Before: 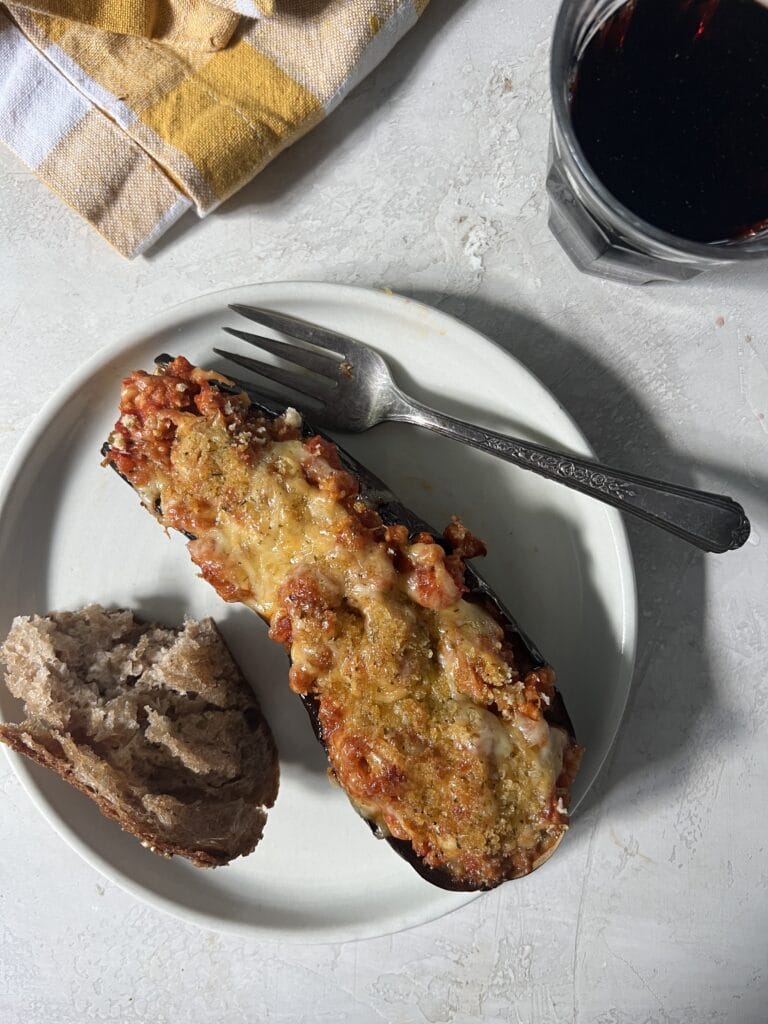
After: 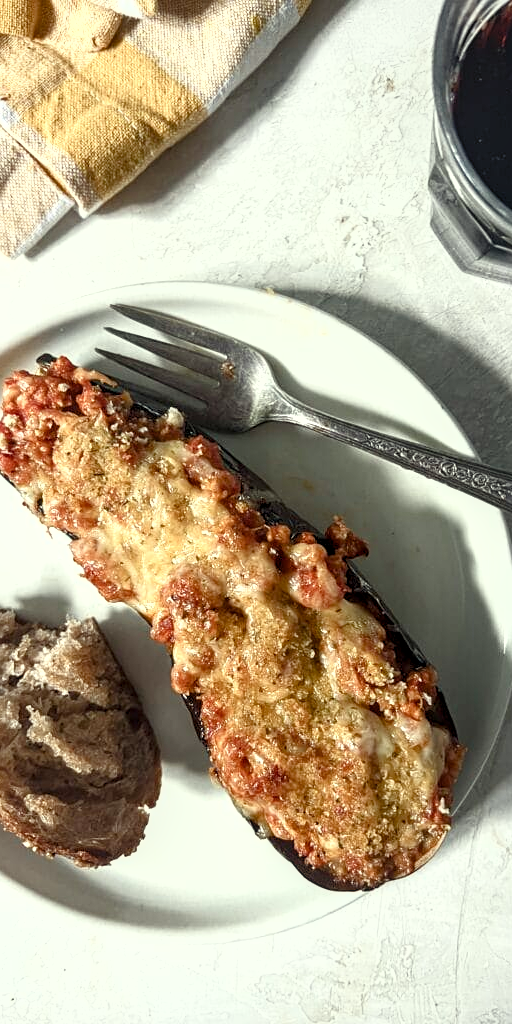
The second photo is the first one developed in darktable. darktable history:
crop and rotate: left 15.4%, right 17.899%
levels: levels [0.016, 0.492, 0.969]
shadows and highlights: shadows -1.85, highlights 38.99
exposure: black level correction 0, exposure 0.499 EV, compensate highlight preservation false
color correction: highlights a* -4.38, highlights b* 6.91
color balance rgb: power › luminance 3.113%, power › hue 232.99°, linear chroma grading › shadows -2.237%, linear chroma grading › highlights -13.976%, linear chroma grading › global chroma -9.685%, linear chroma grading › mid-tones -10.445%, perceptual saturation grading › global saturation -0.154%, perceptual saturation grading › highlights -30.898%, perceptual saturation grading › shadows 20.465%, global vibrance 29.59%
sharpen: amount 0.212
local contrast: on, module defaults
